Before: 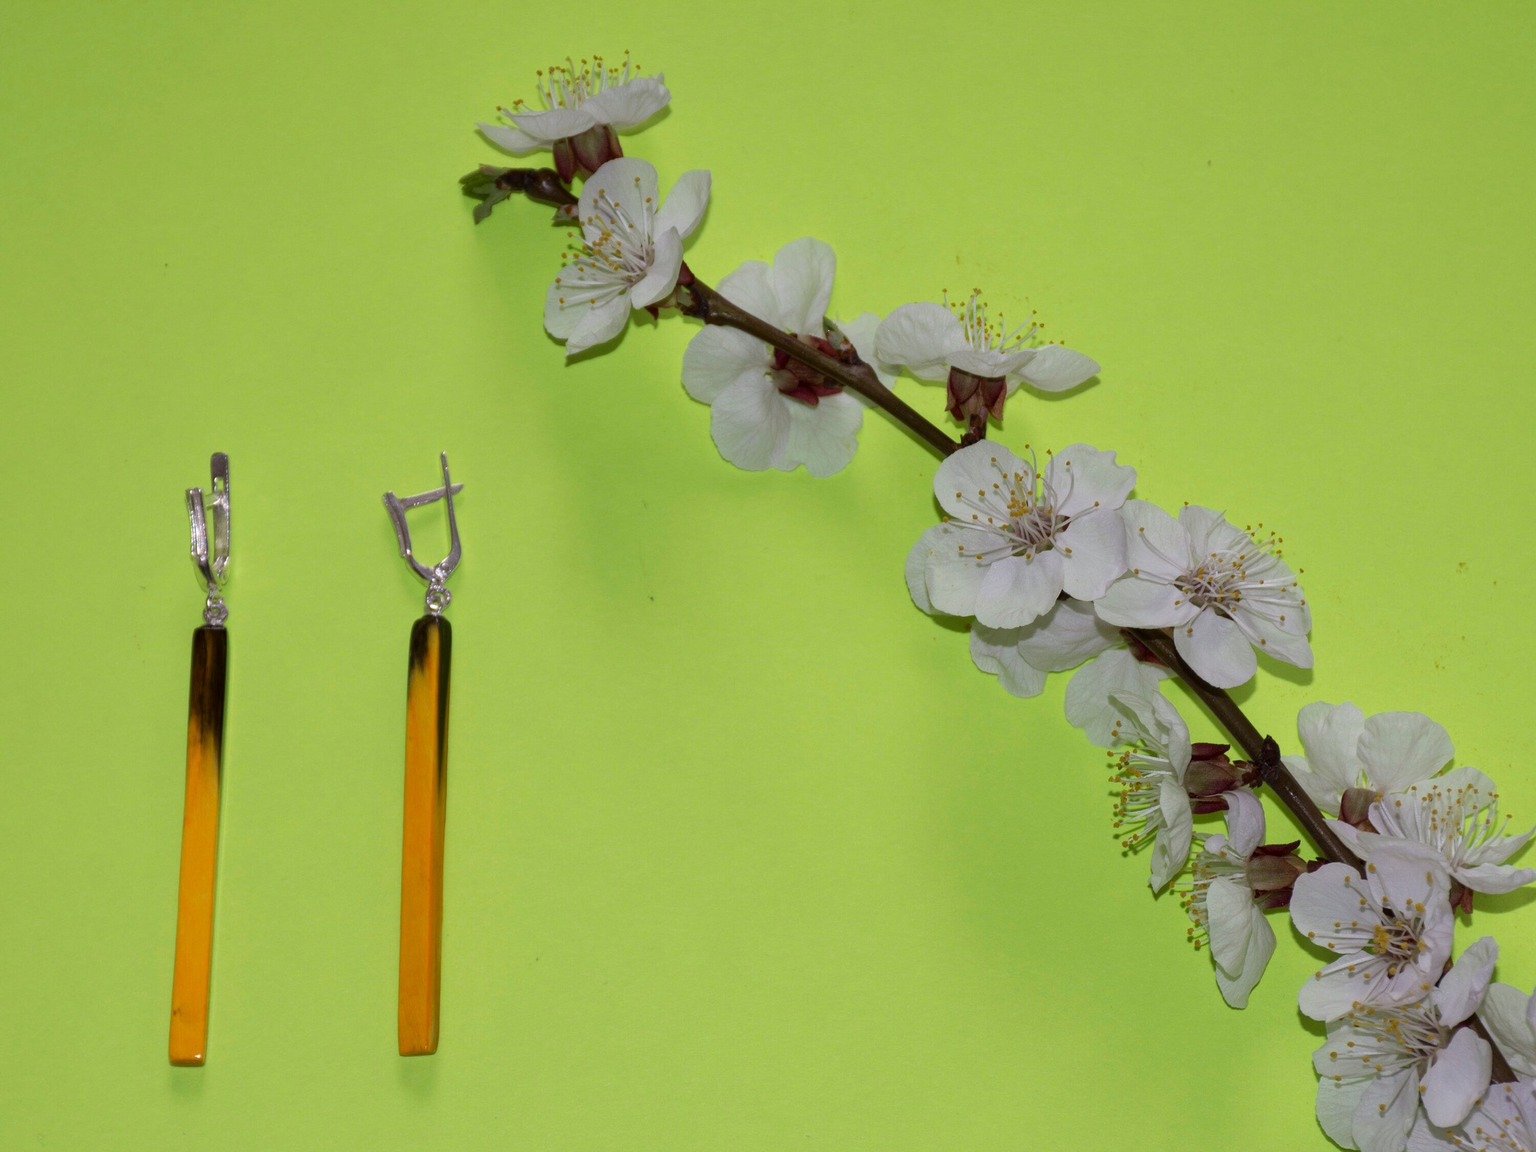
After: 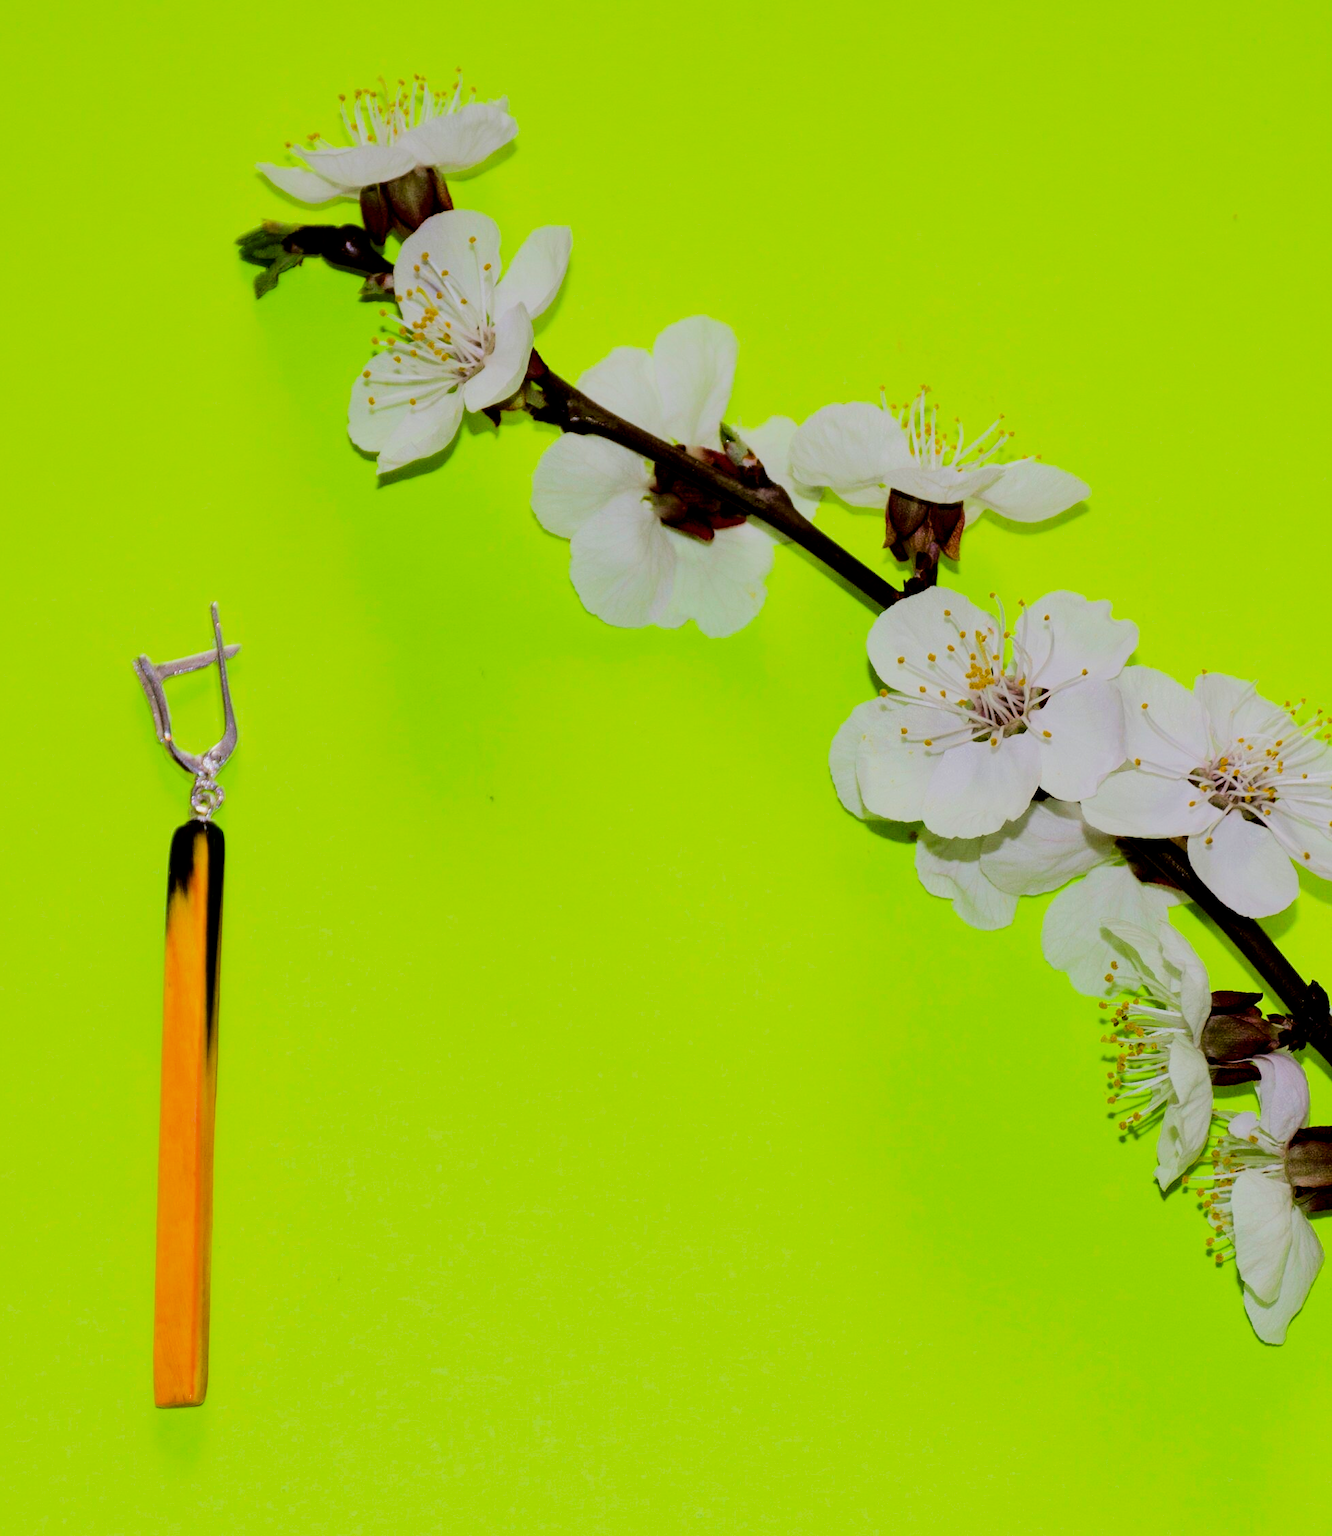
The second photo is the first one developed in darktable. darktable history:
tone equalizer: -7 EV 0.146 EV, -6 EV 0.637 EV, -5 EV 1.14 EV, -4 EV 1.31 EV, -3 EV 1.13 EV, -2 EV 0.6 EV, -1 EV 0.166 EV, edges refinement/feathering 500, mask exposure compensation -1.57 EV, preserve details no
contrast brightness saturation: contrast 0.096, brightness -0.26, saturation 0.148
filmic rgb: black relative exposure -5.13 EV, white relative exposure 3.49 EV, threshold 2.95 EV, hardness 3.17, contrast 1.198, highlights saturation mix -49.1%, enable highlight reconstruction true
crop and rotate: left 18.453%, right 16.469%
color balance rgb: shadows lift › chroma 0.827%, shadows lift › hue 110.78°, global offset › luminance -0.473%, perceptual saturation grading › global saturation 19.792%
